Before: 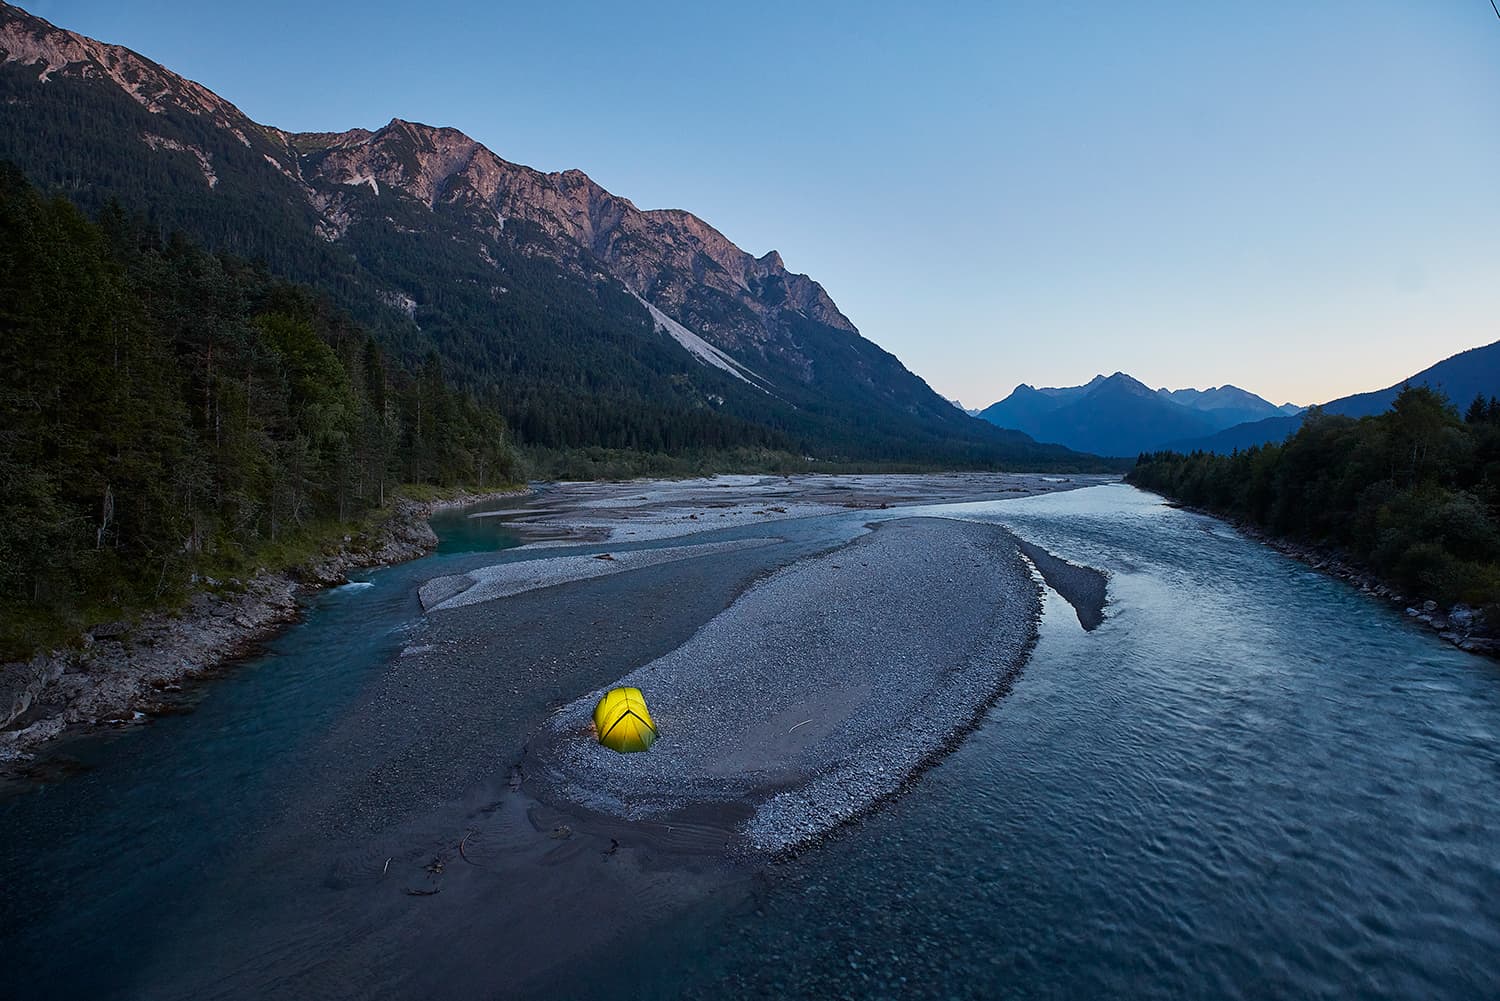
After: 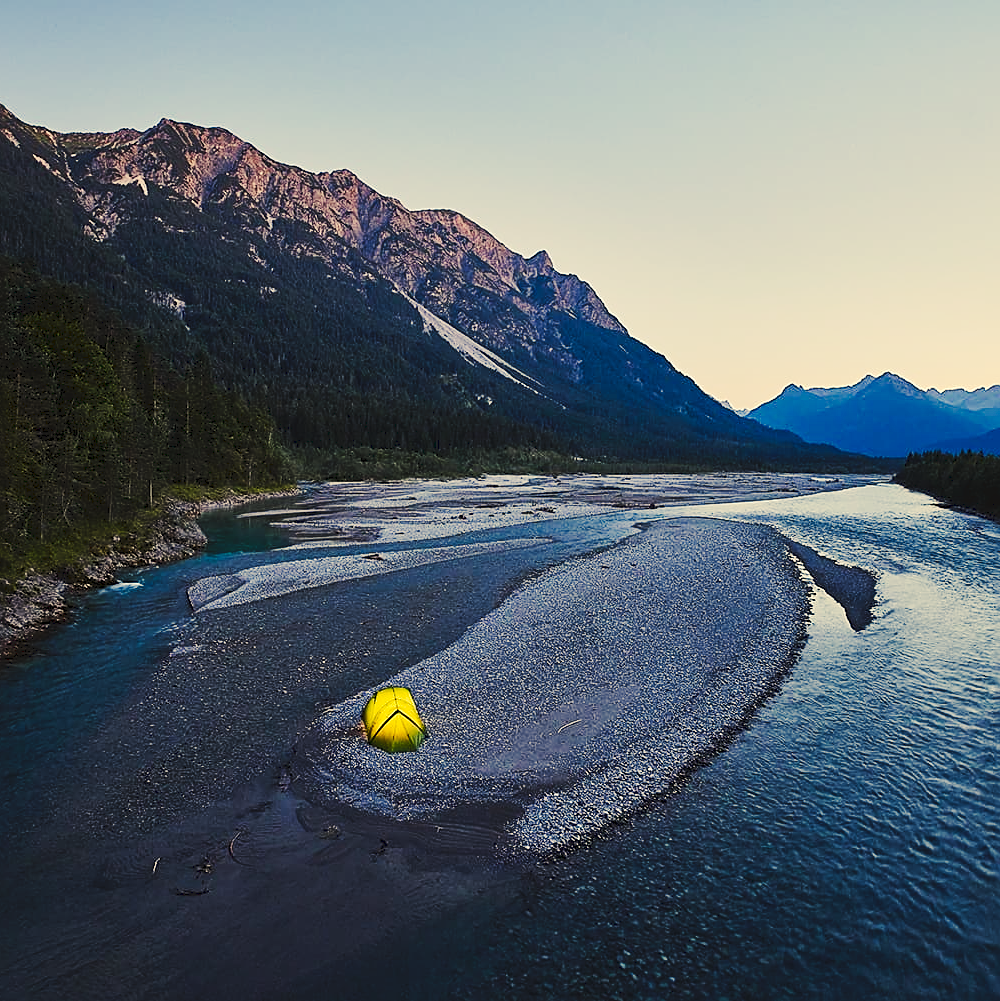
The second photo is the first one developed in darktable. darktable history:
white balance: emerald 1
crop and rotate: left 15.446%, right 17.836%
color correction: highlights a* 2.72, highlights b* 22.8
sharpen: on, module defaults
tone curve: curves: ch0 [(0, 0) (0.003, 0.061) (0.011, 0.065) (0.025, 0.066) (0.044, 0.077) (0.069, 0.092) (0.1, 0.106) (0.136, 0.125) (0.177, 0.16) (0.224, 0.206) (0.277, 0.272) (0.335, 0.356) (0.399, 0.472) (0.468, 0.59) (0.543, 0.686) (0.623, 0.766) (0.709, 0.832) (0.801, 0.886) (0.898, 0.929) (1, 1)], preserve colors none
